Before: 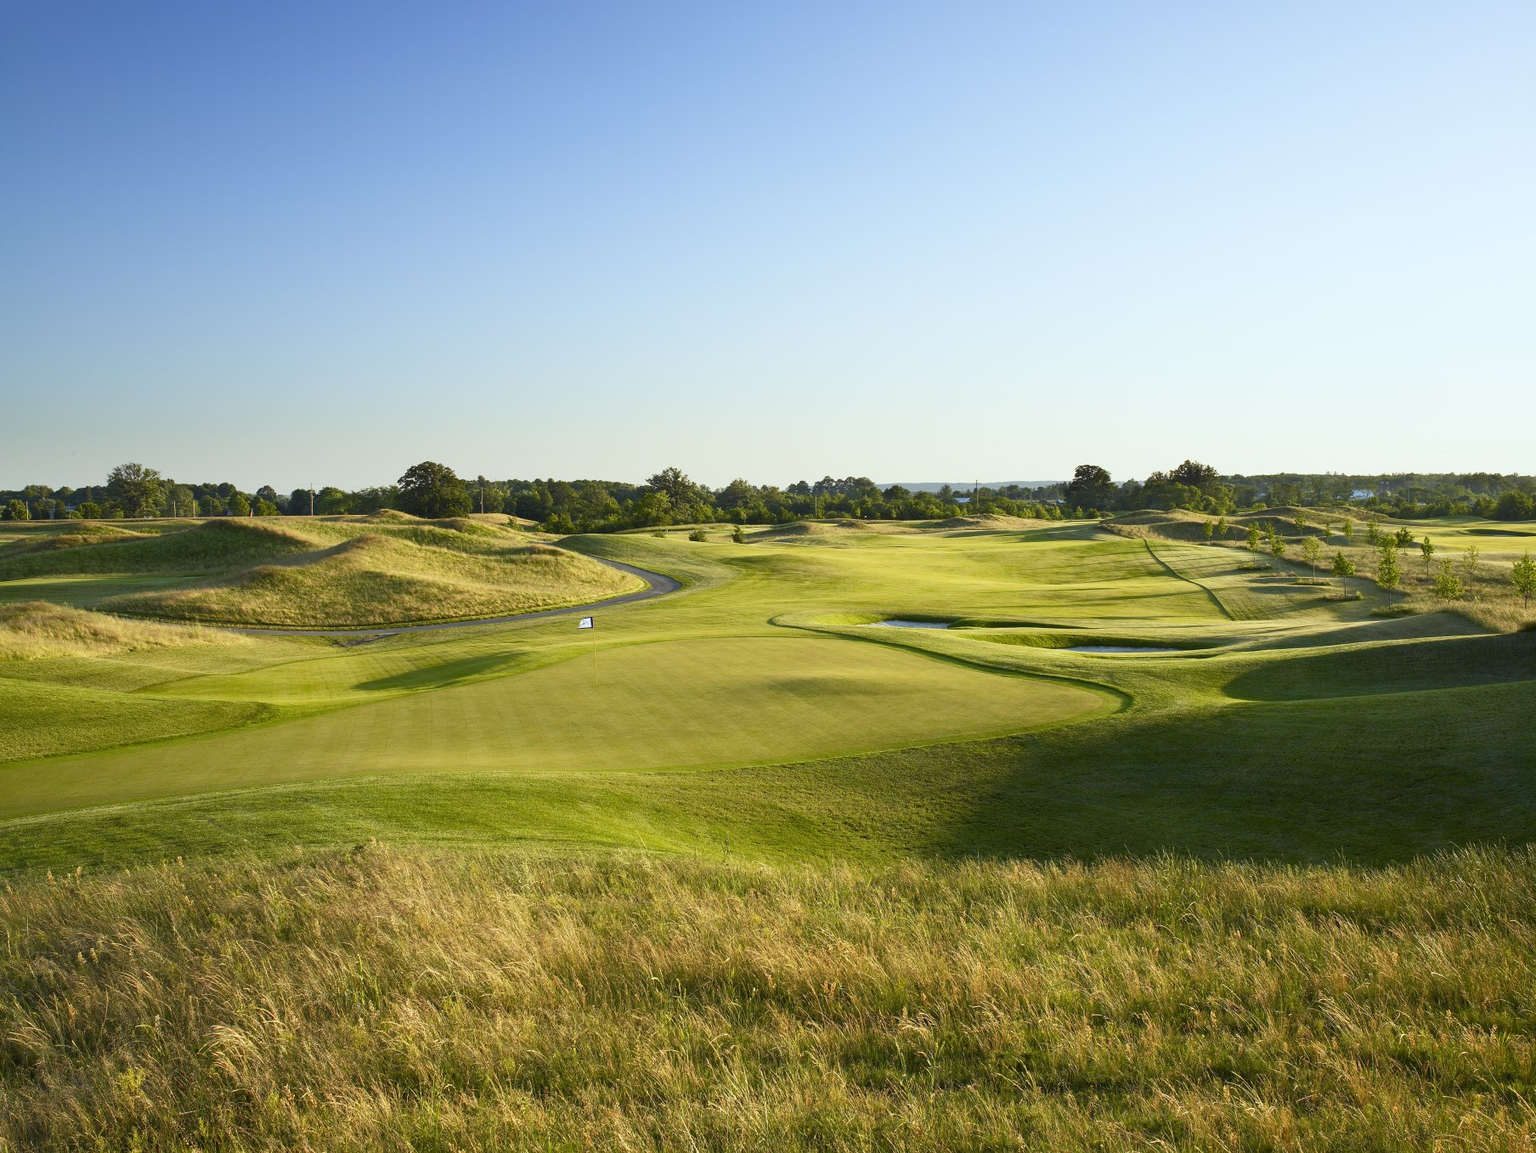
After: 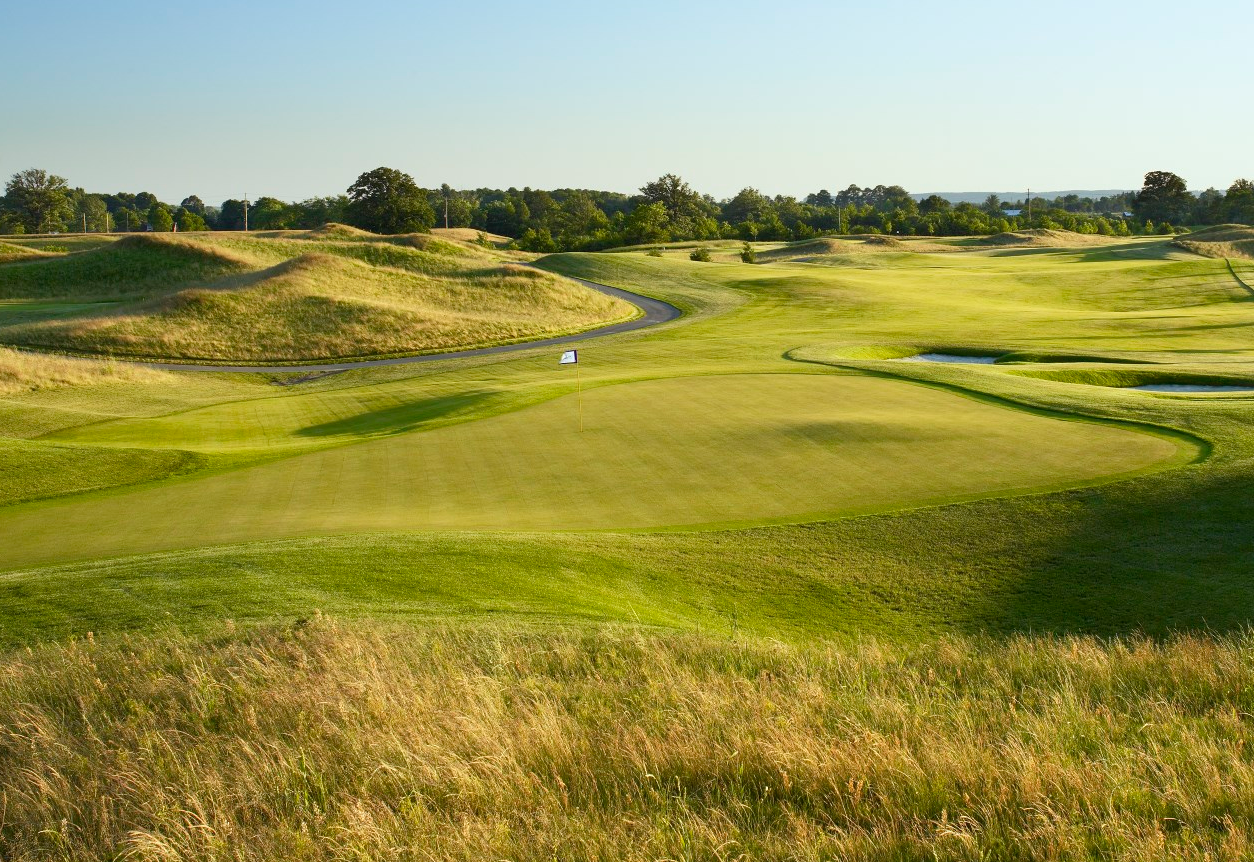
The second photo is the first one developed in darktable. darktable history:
crop: left 6.747%, top 27.708%, right 23.869%, bottom 8.725%
